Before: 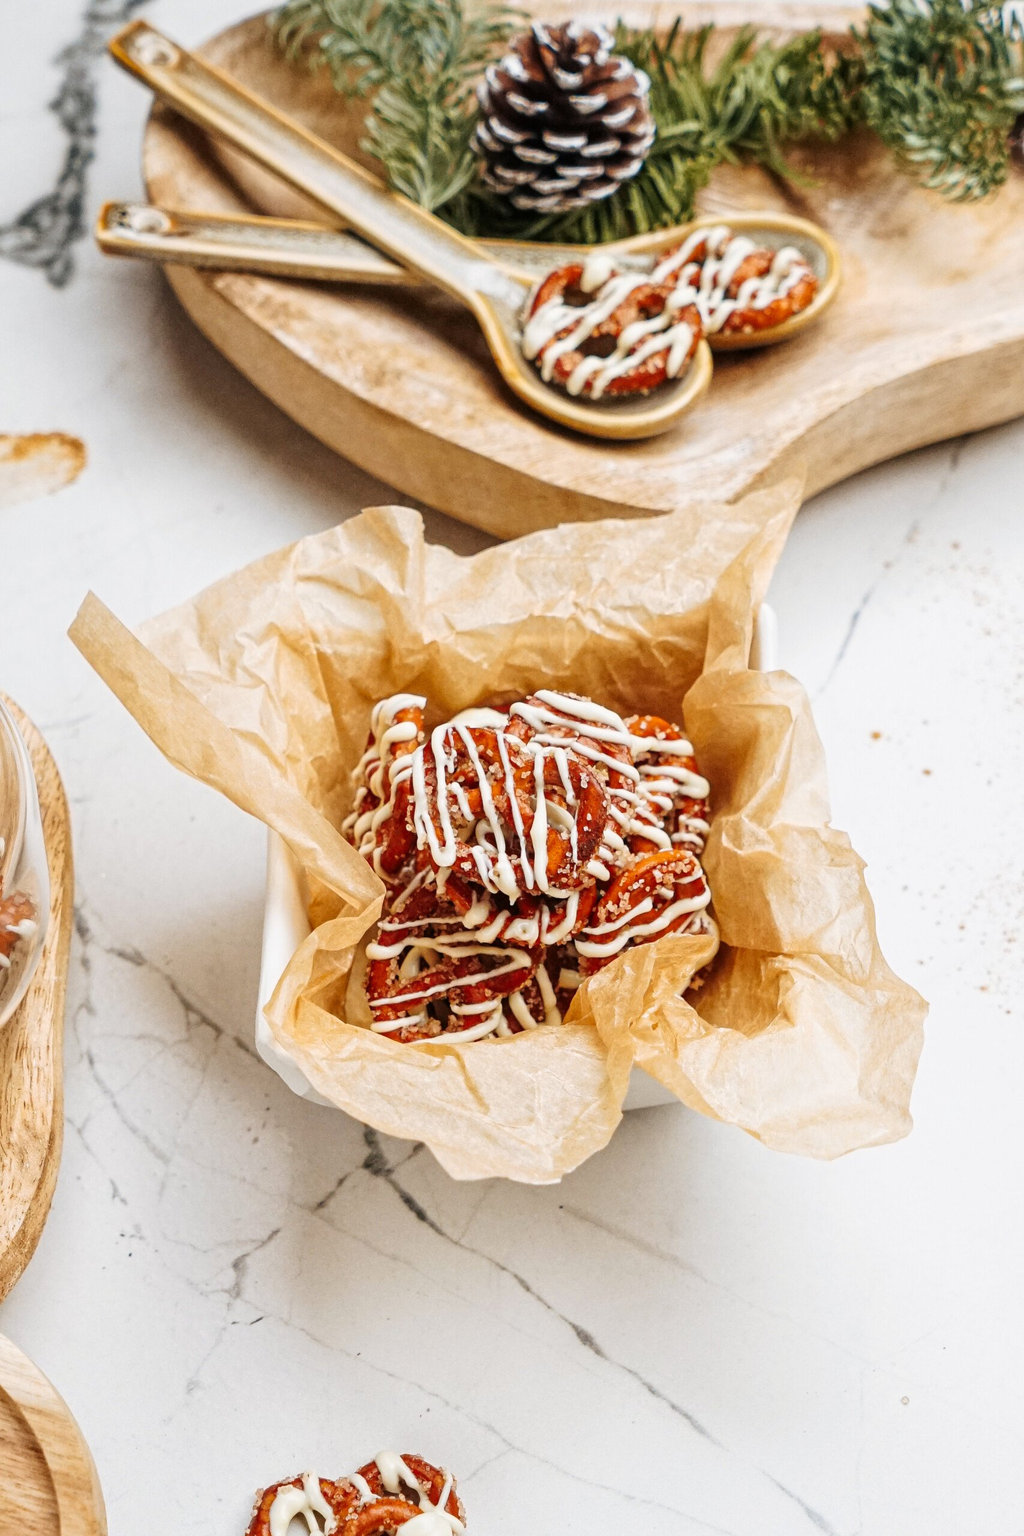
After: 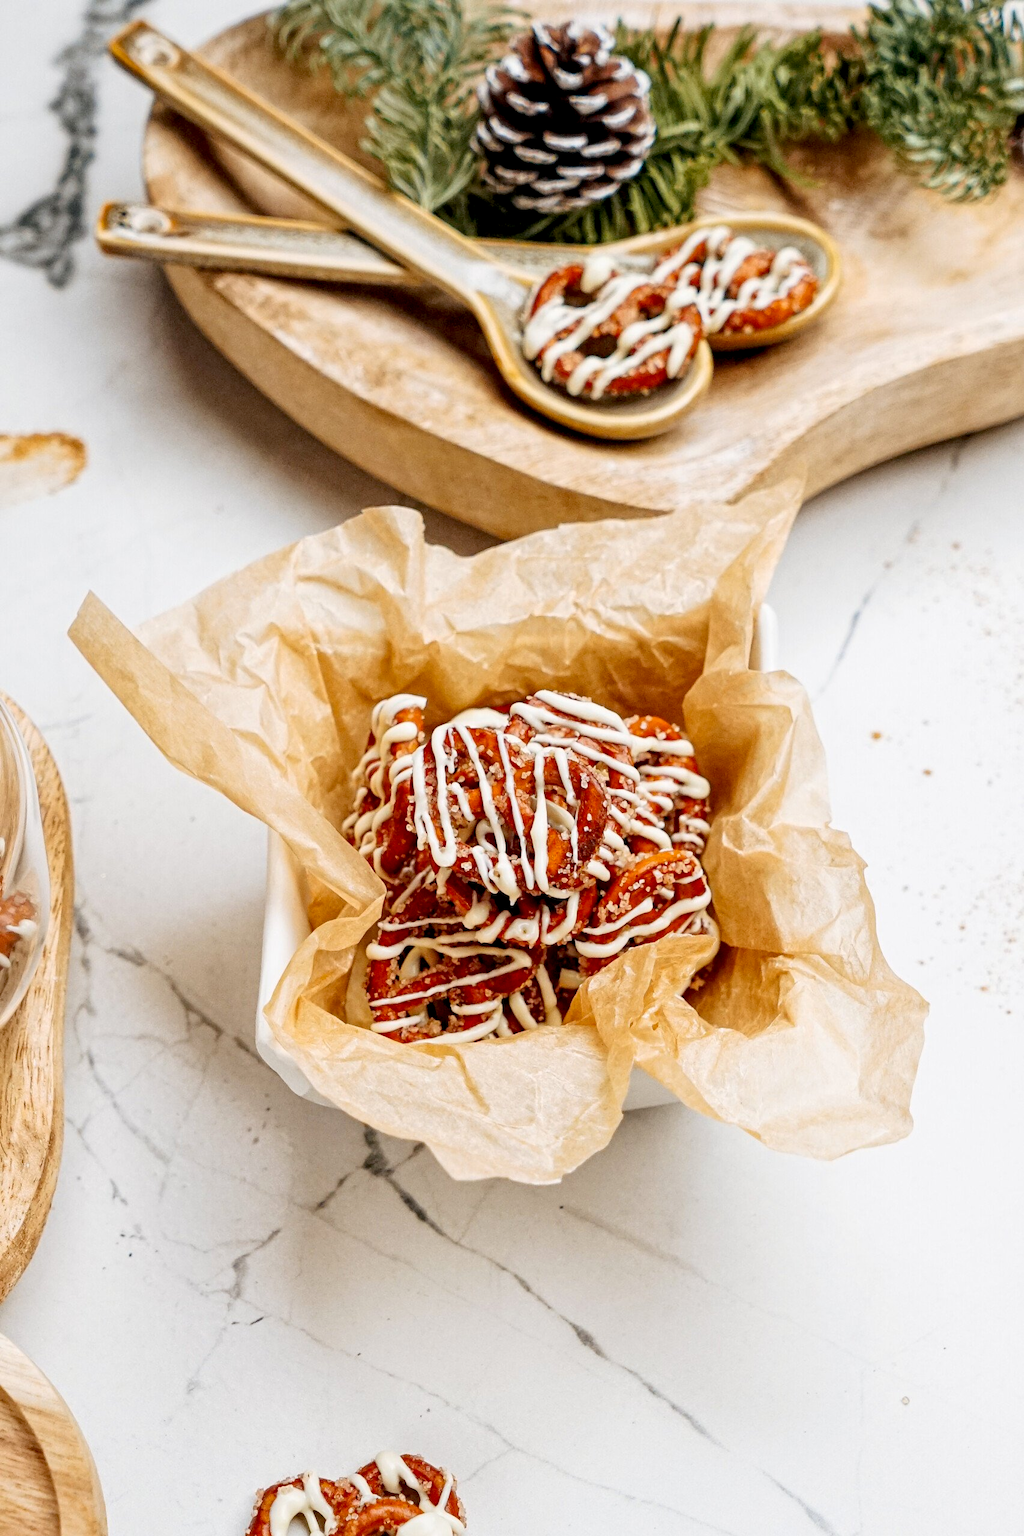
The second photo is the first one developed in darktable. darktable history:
exposure: black level correction 0.01, exposure 0.016 EV, compensate highlight preservation false
levels: mode automatic, levels [0.036, 0.364, 0.827]
